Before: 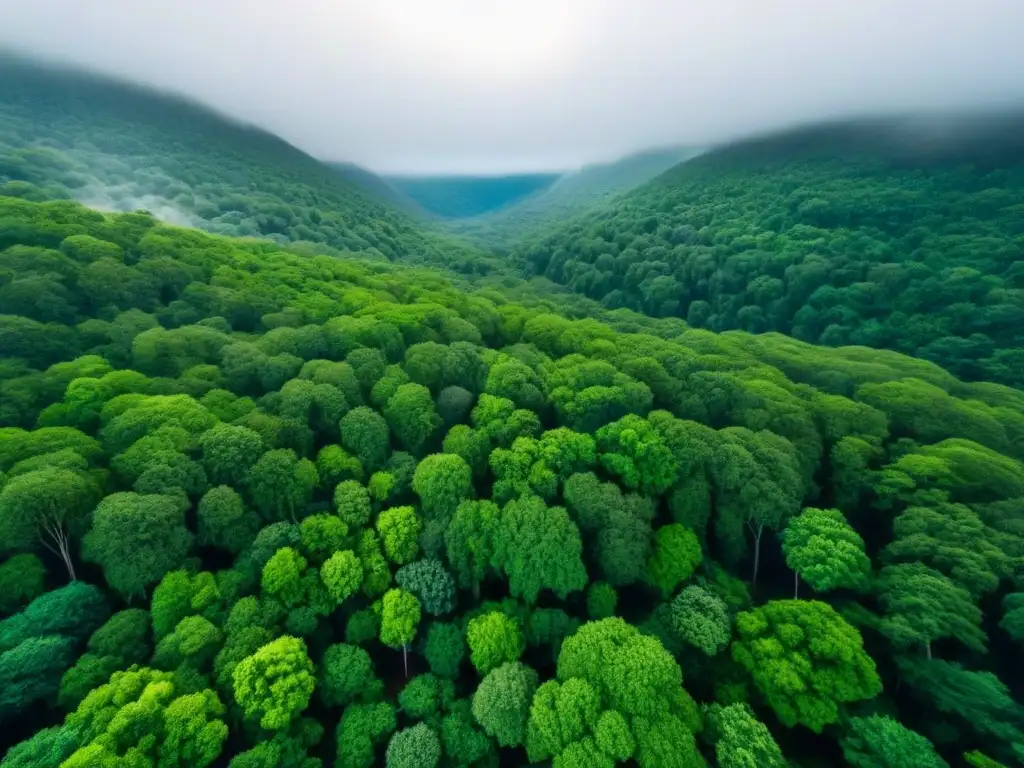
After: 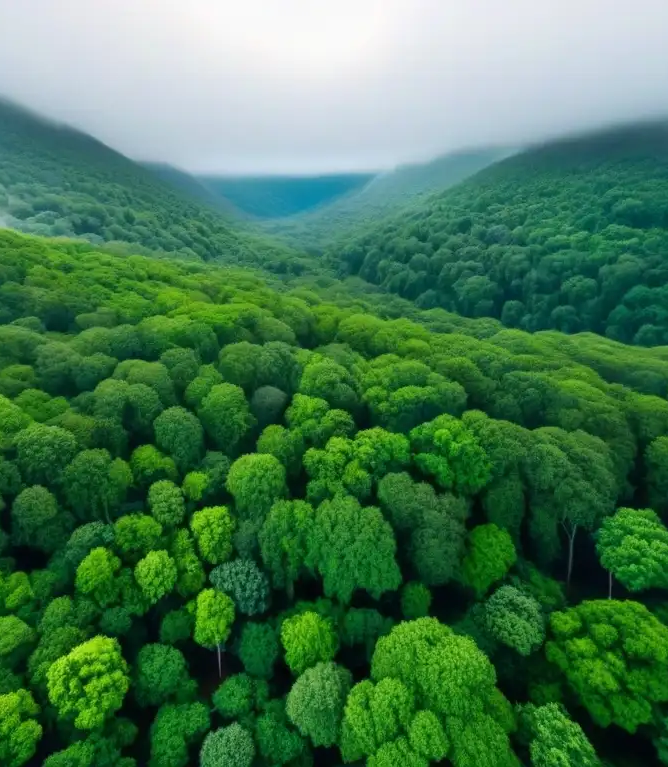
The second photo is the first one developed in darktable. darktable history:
crop and rotate: left 18.223%, right 16.46%
